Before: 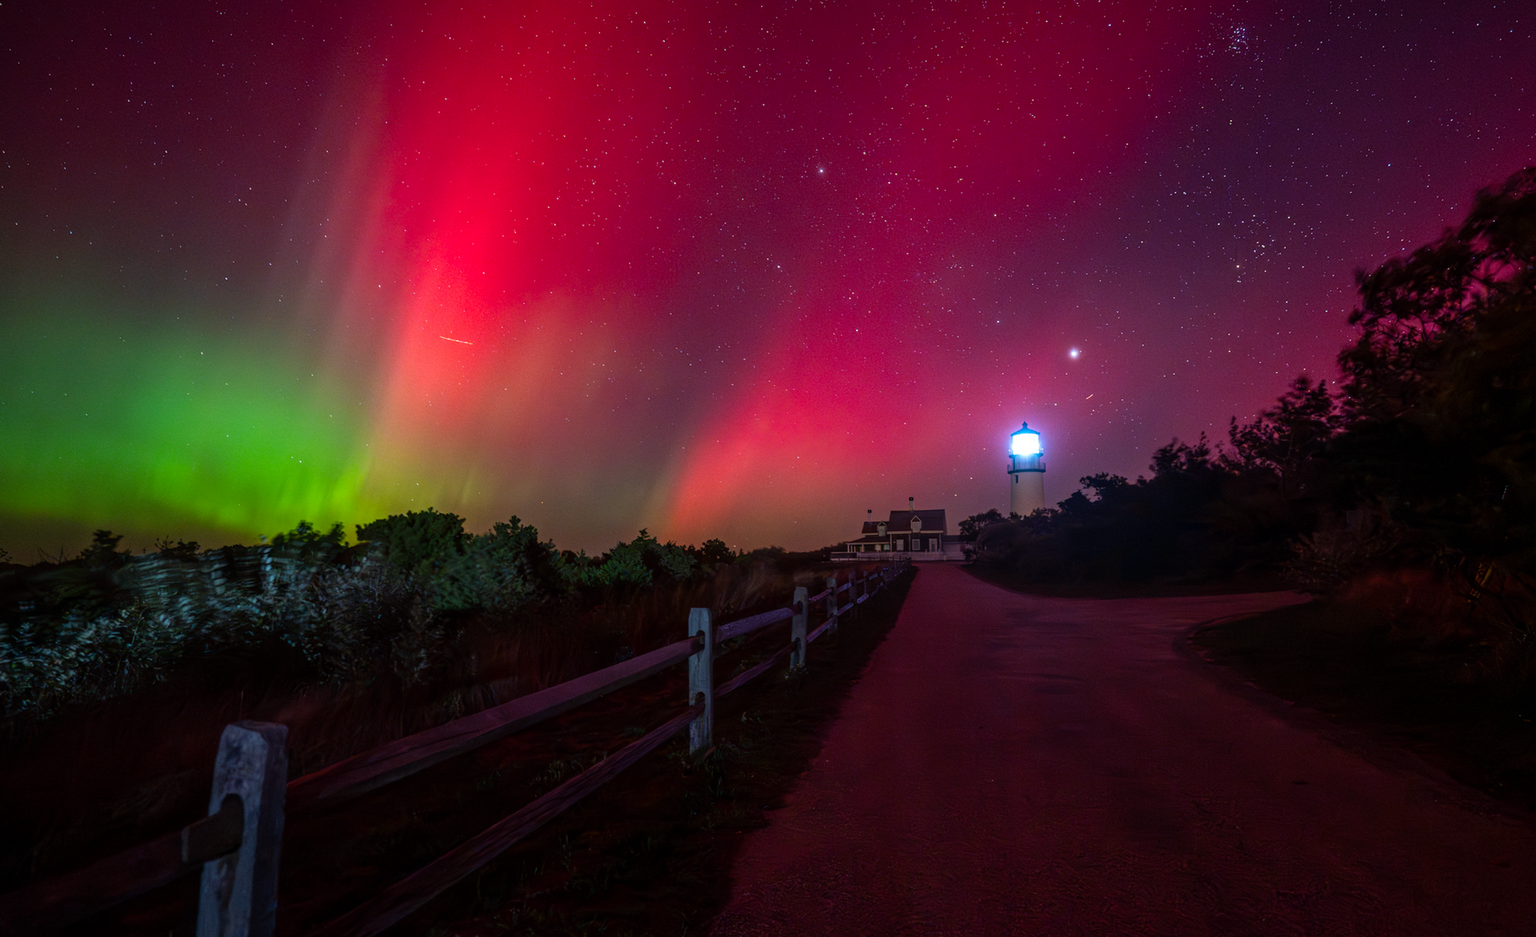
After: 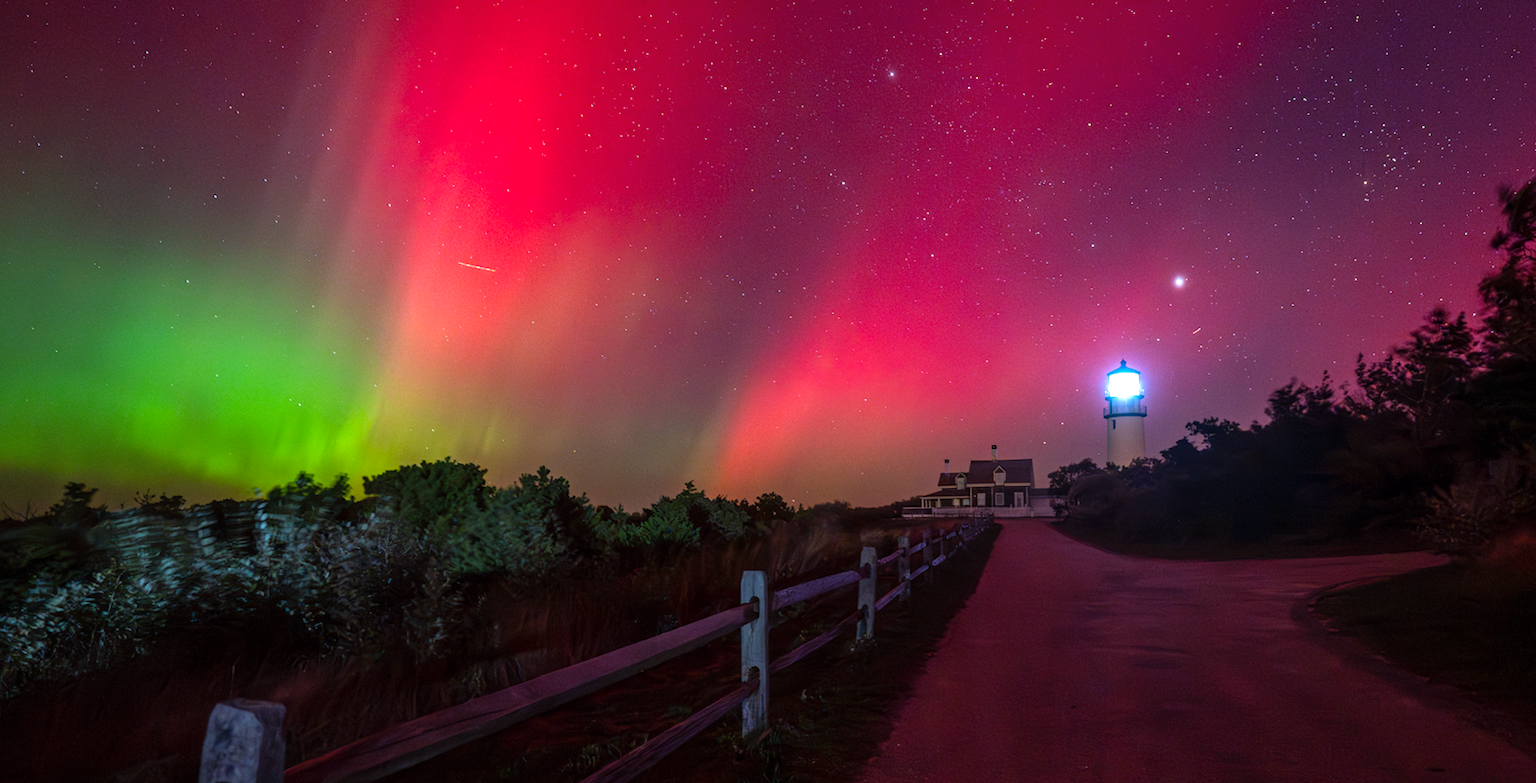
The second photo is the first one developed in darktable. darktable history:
crop and rotate: left 2.425%, top 11.305%, right 9.6%, bottom 15.08%
exposure: exposure 0.4 EV, compensate highlight preservation false
shadows and highlights: shadows 25, highlights -25
